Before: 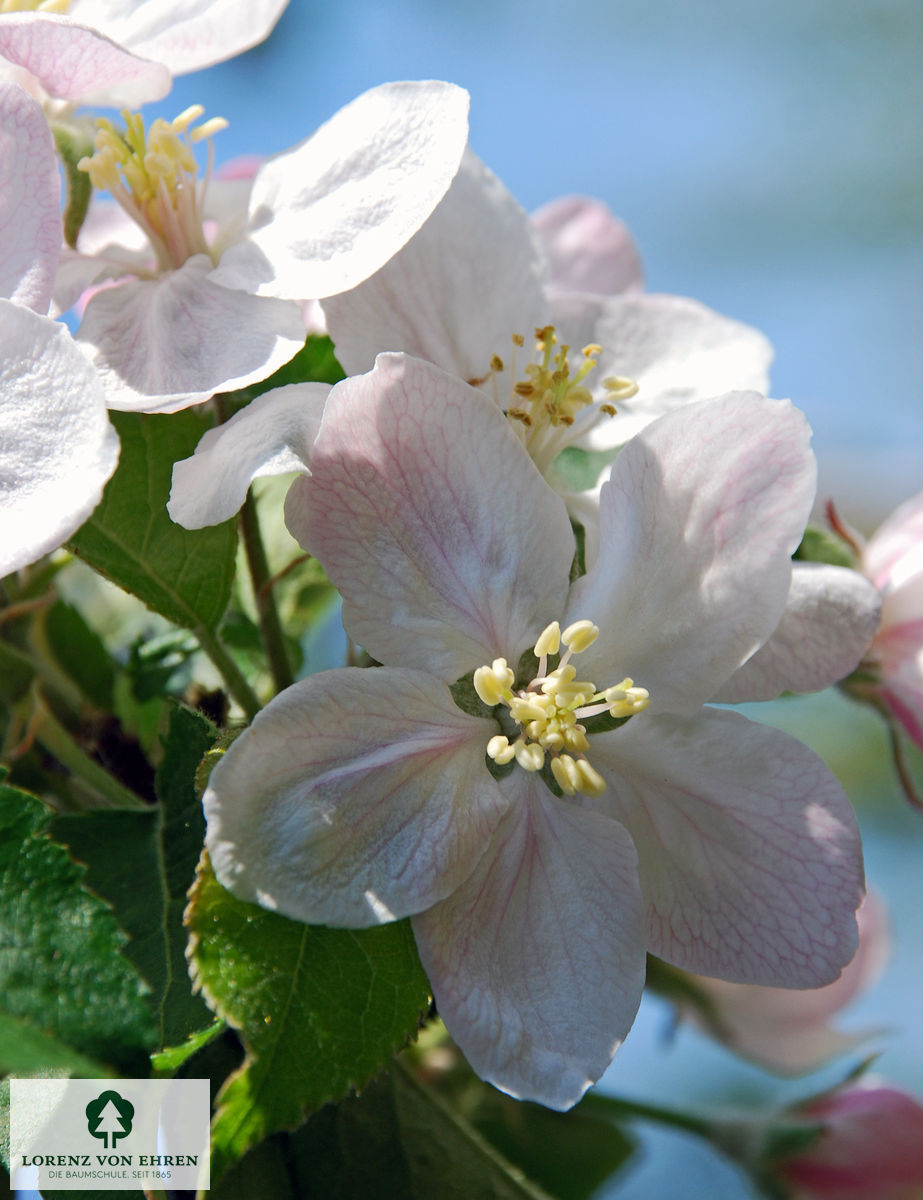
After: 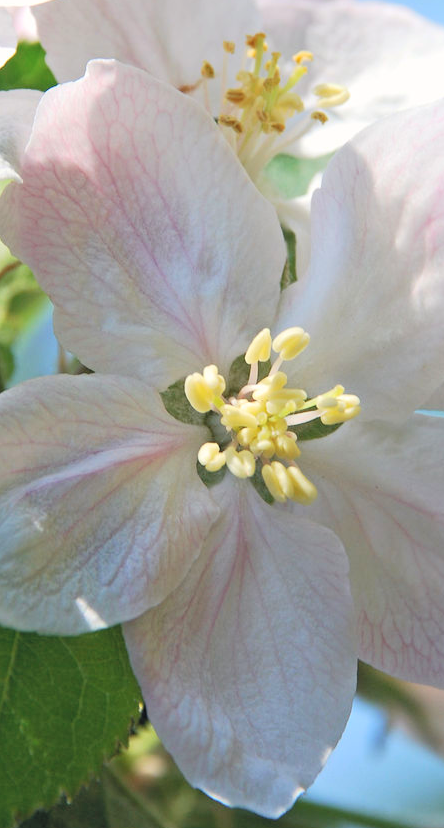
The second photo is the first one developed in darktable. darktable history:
crop: left 31.388%, top 24.486%, right 20.47%, bottom 6.444%
contrast brightness saturation: contrast 0.105, brightness 0.313, saturation 0.135
